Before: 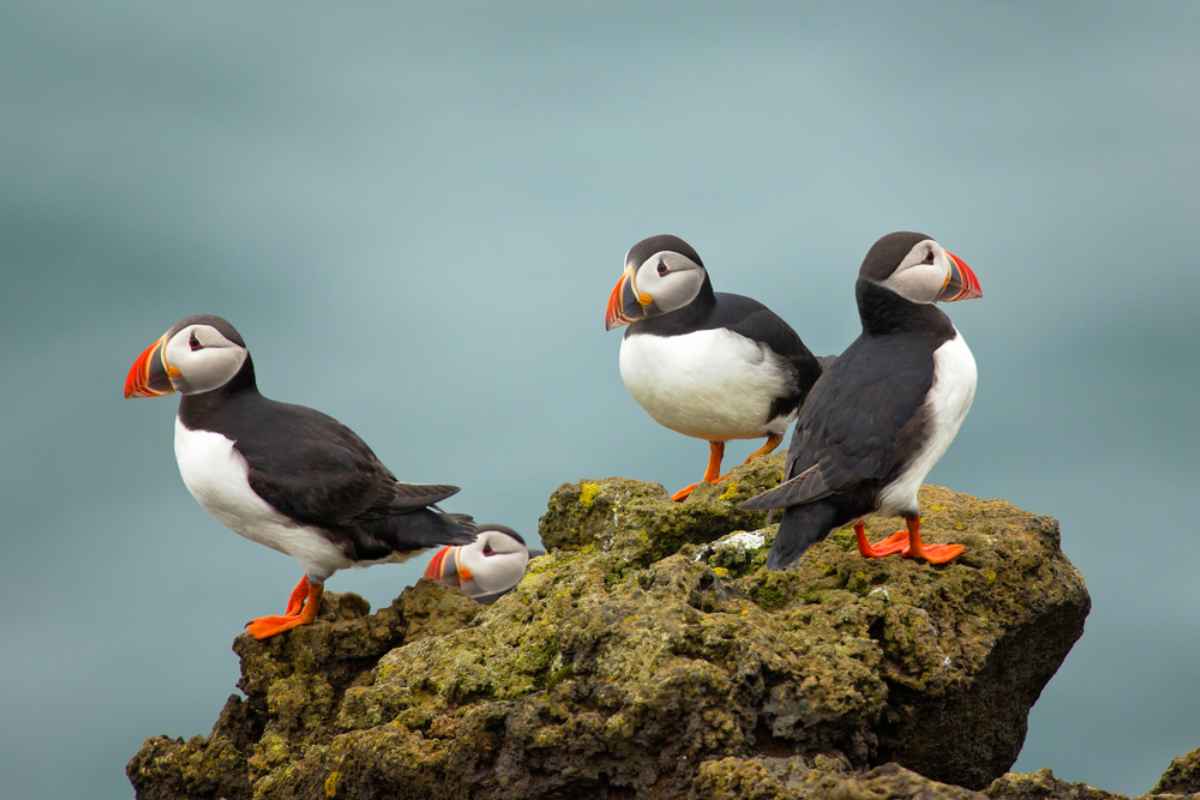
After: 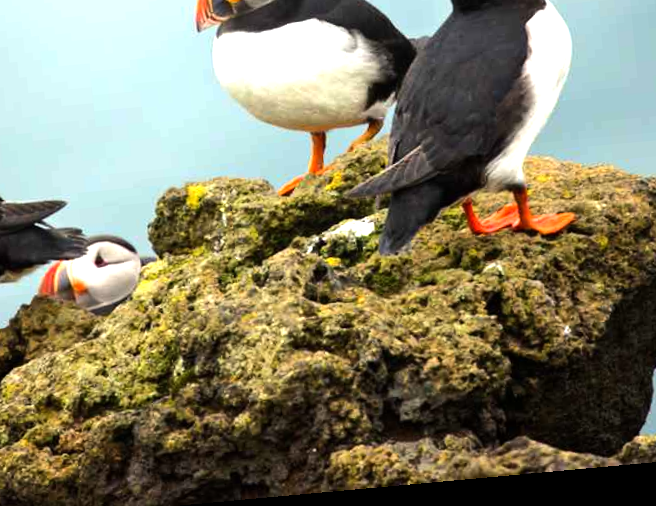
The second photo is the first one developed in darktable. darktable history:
rotate and perspective: rotation -5.2°, automatic cropping off
crop: left 34.479%, top 38.822%, right 13.718%, bottom 5.172%
white balance: emerald 1
tone equalizer "contrast tone curve: medium": -8 EV -0.75 EV, -7 EV -0.7 EV, -6 EV -0.6 EV, -5 EV -0.4 EV, -3 EV 0.4 EV, -2 EV 0.6 EV, -1 EV 0.7 EV, +0 EV 0.75 EV, edges refinement/feathering 500, mask exposure compensation -1.57 EV, preserve details no
exposure: exposure 0.367 EV
